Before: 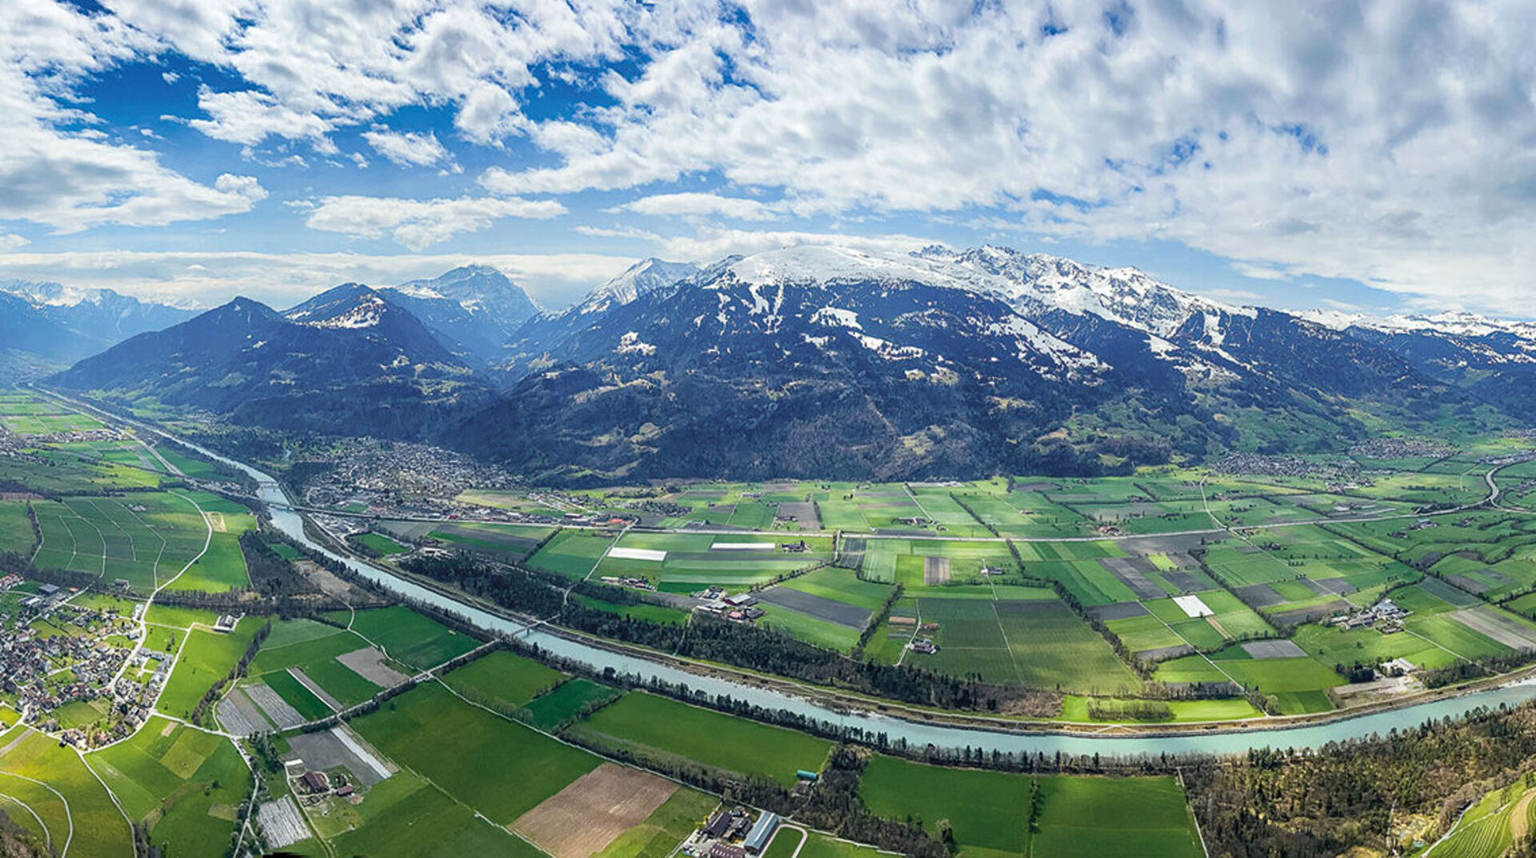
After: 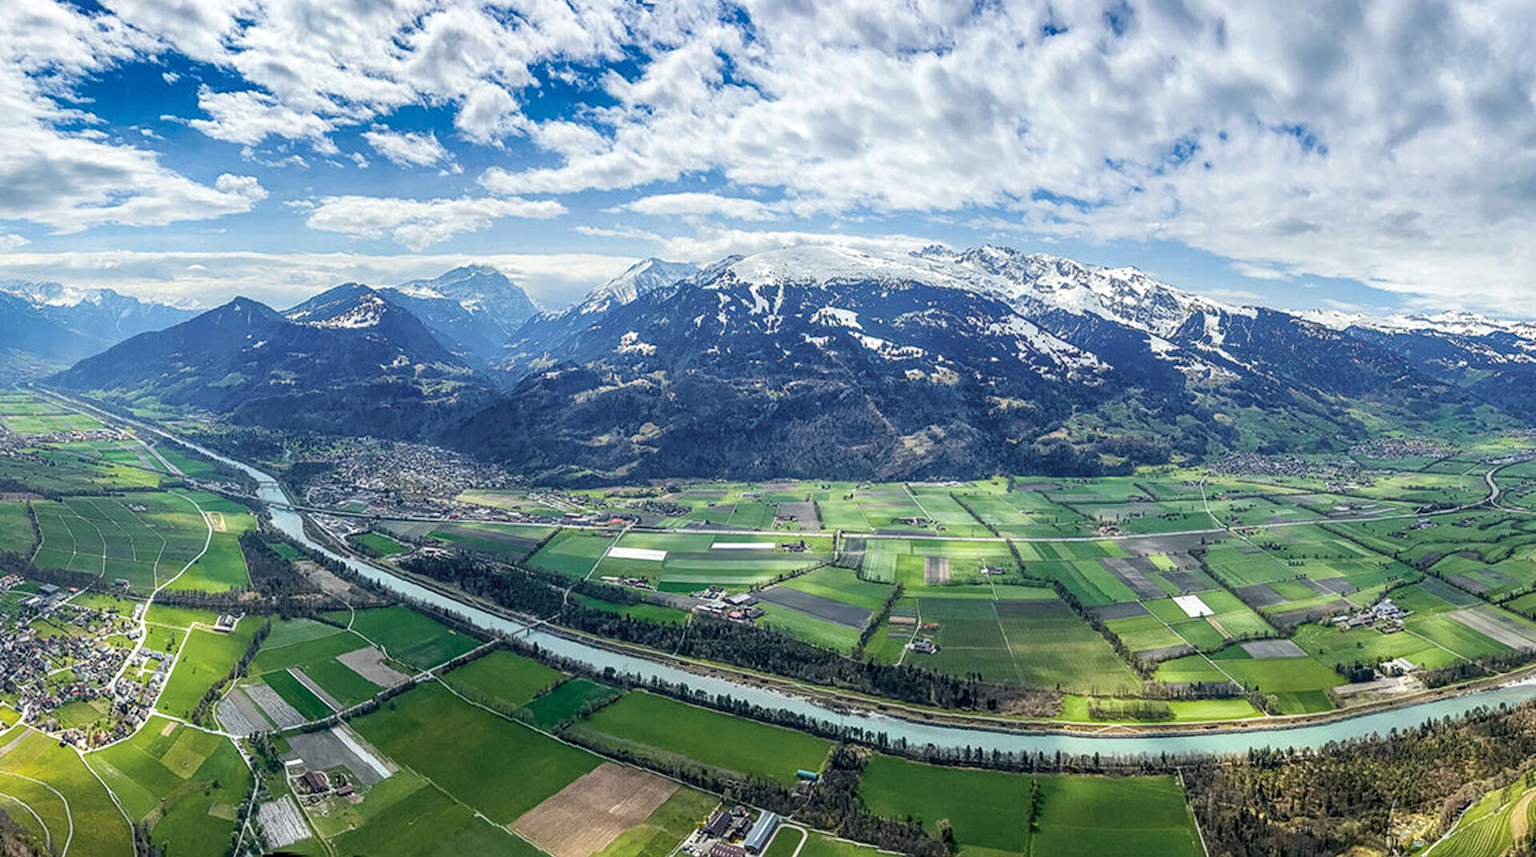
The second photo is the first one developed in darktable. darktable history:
local contrast: on, module defaults
exposure: exposure 0.02 EV, compensate highlight preservation false
